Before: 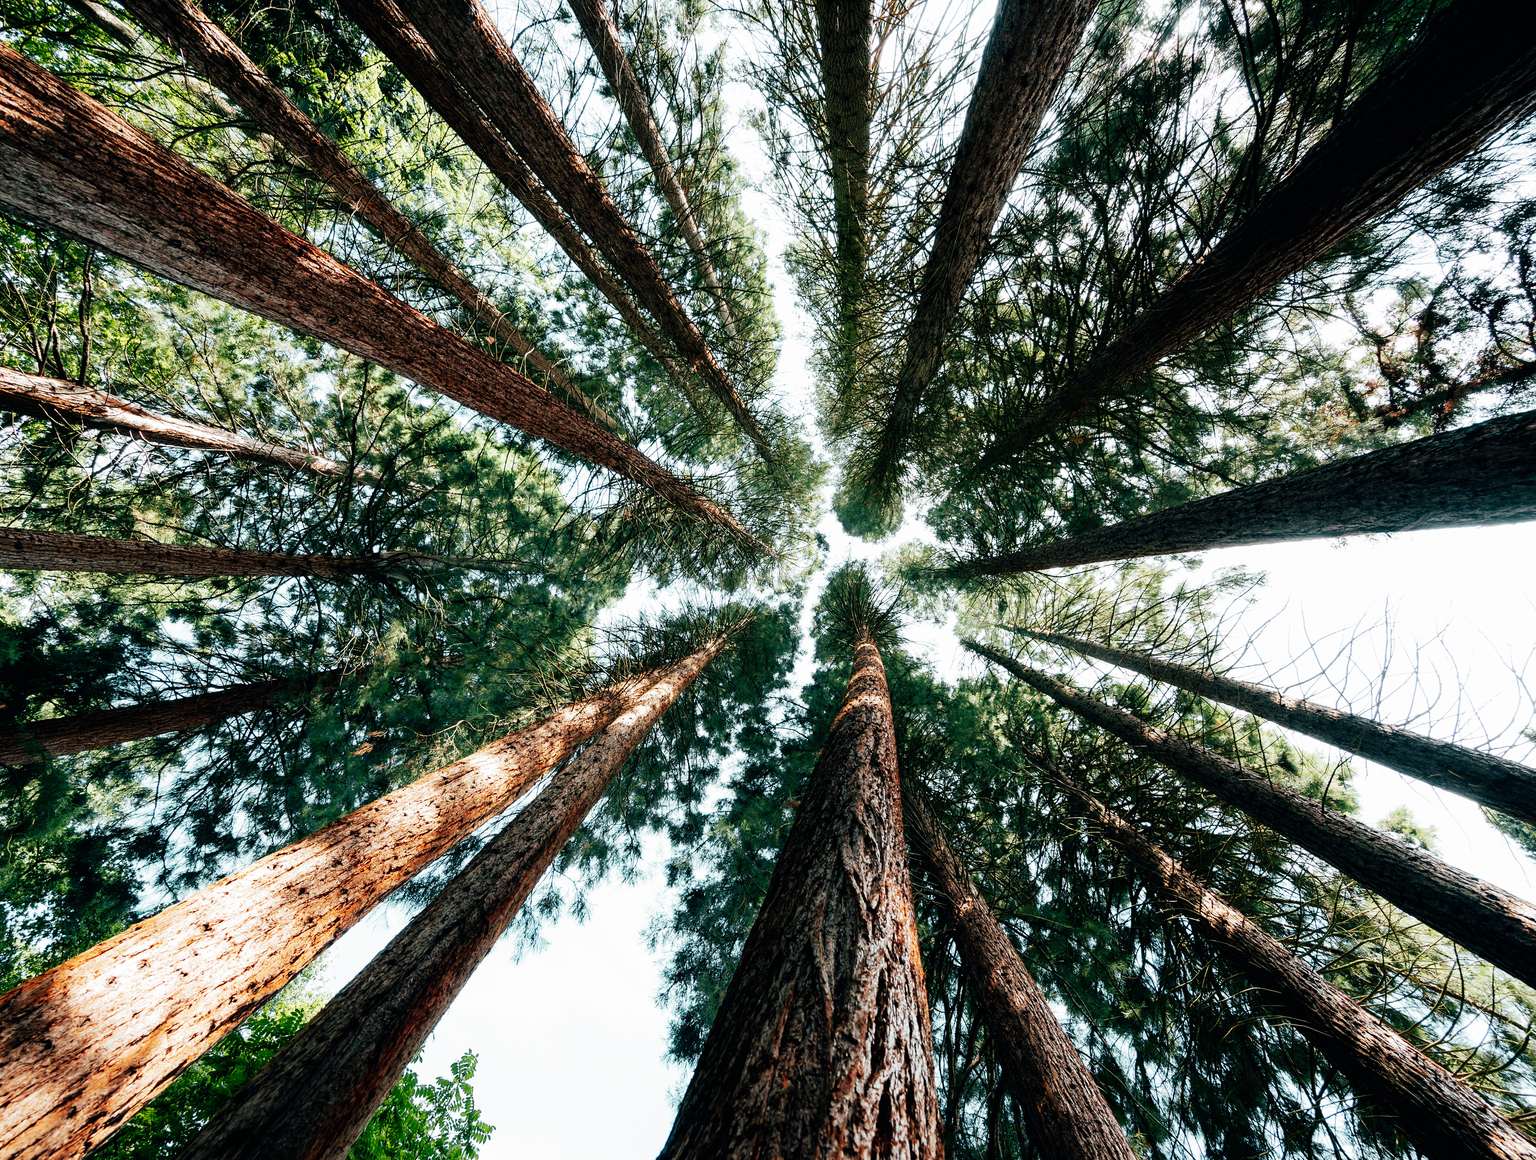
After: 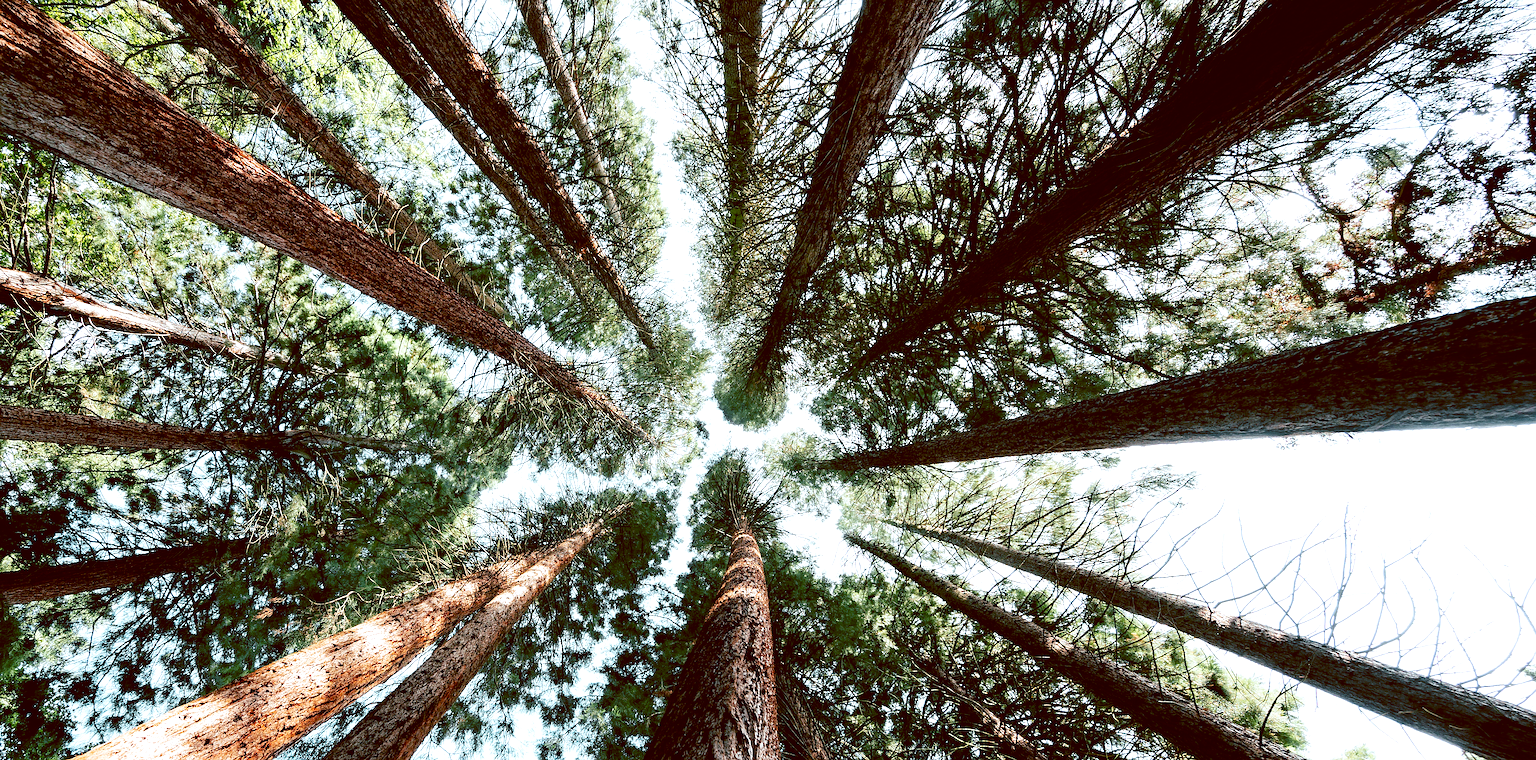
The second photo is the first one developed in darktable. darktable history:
rotate and perspective: rotation 1.69°, lens shift (vertical) -0.023, lens shift (horizontal) -0.291, crop left 0.025, crop right 0.988, crop top 0.092, crop bottom 0.842
tone equalizer: on, module defaults
crop: left 0.387%, top 5.469%, bottom 19.809%
color balance: lift [1, 1.015, 1.004, 0.985], gamma [1, 0.958, 0.971, 1.042], gain [1, 0.956, 0.977, 1.044]
exposure: exposure 0.207 EV, compensate highlight preservation false
sharpen: on, module defaults
